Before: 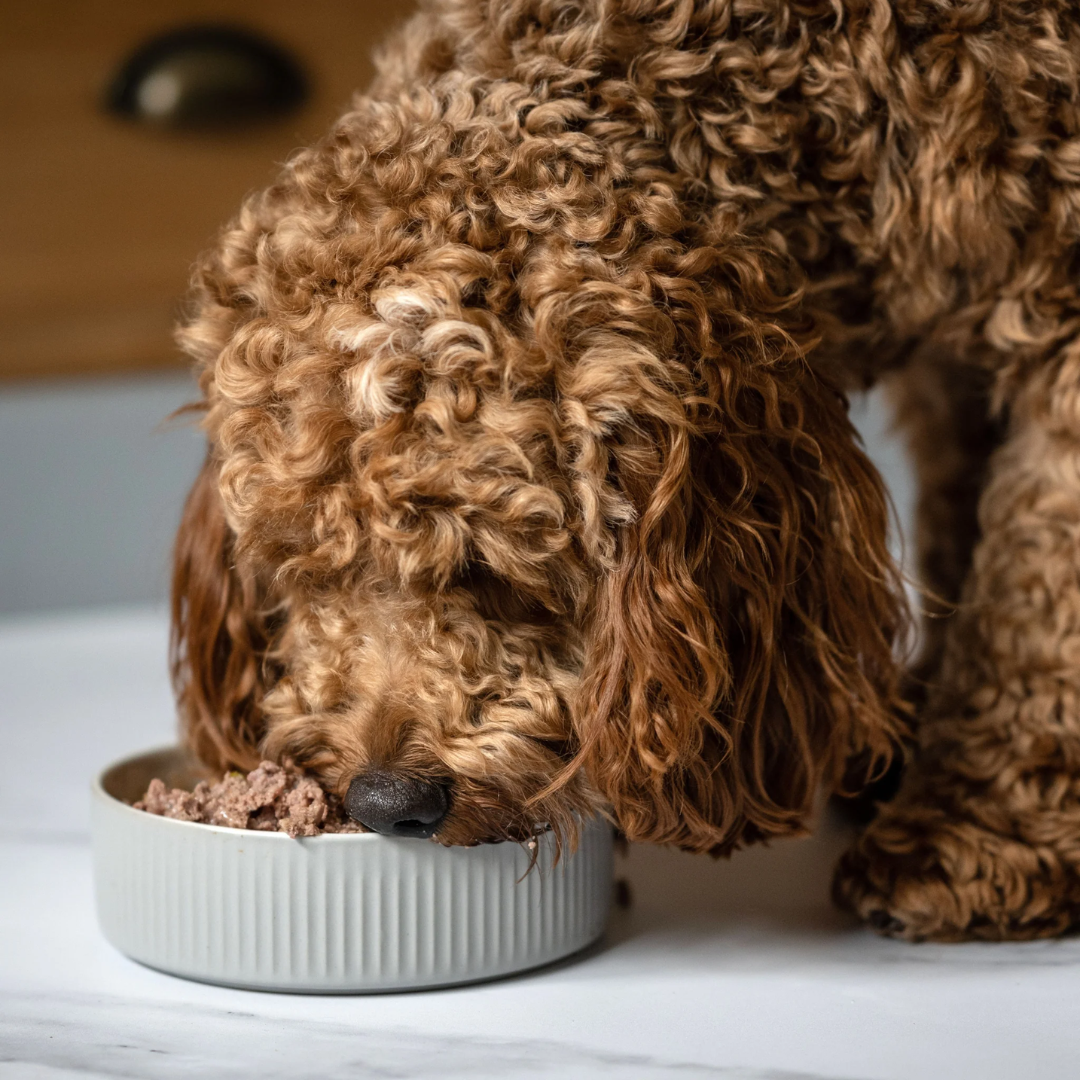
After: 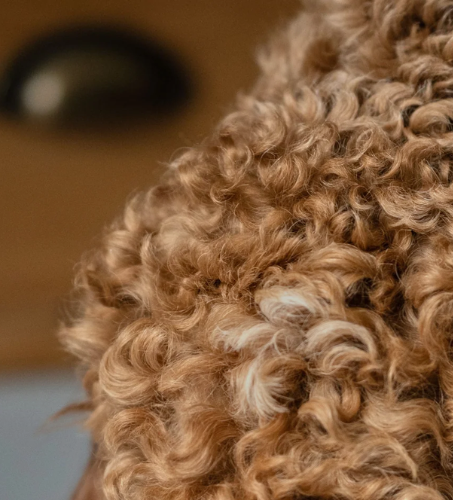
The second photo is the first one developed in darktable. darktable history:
crop and rotate: left 10.817%, top 0.062%, right 47.194%, bottom 53.626%
tone equalizer: -8 EV -0.002 EV, -7 EV 0.005 EV, -6 EV -0.008 EV, -5 EV 0.007 EV, -4 EV -0.042 EV, -3 EV -0.233 EV, -2 EV -0.662 EV, -1 EV -0.983 EV, +0 EV -0.969 EV, smoothing diameter 2%, edges refinement/feathering 20, mask exposure compensation -1.57 EV, filter diffusion 5
